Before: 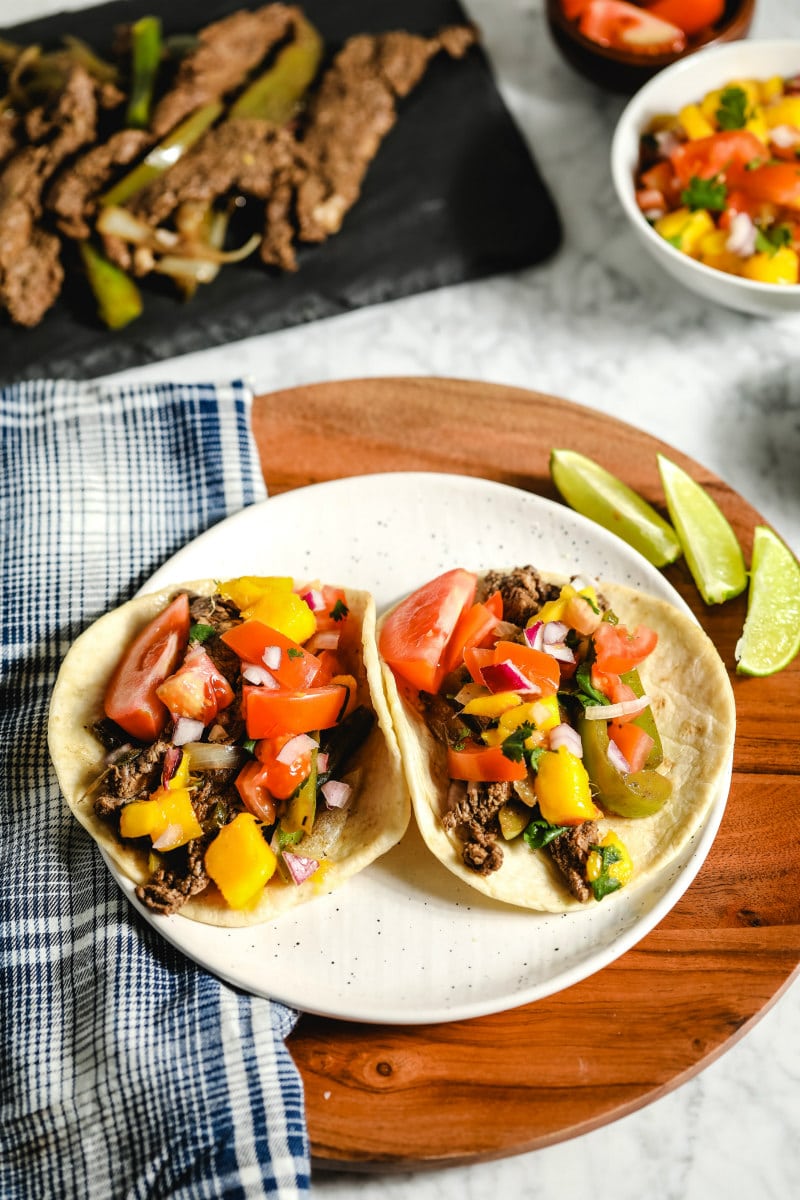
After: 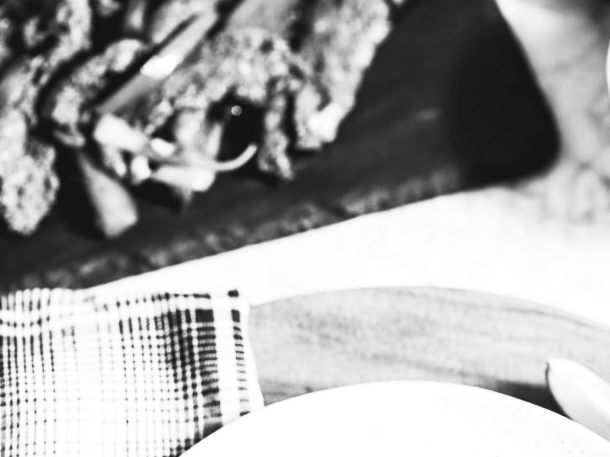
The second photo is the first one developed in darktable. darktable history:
white balance: red 1.127, blue 0.943
color zones: curves: ch0 [(0, 0.5) (0.143, 0.5) (0.286, 0.5) (0.429, 0.5) (0.62, 0.489) (0.714, 0.445) (0.844, 0.496) (1, 0.5)]; ch1 [(0, 0.5) (0.143, 0.5) (0.286, 0.5) (0.429, 0.5) (0.571, 0.5) (0.714, 0.523) (0.857, 0.5) (1, 0.5)]
contrast brightness saturation: contrast 0.53, brightness 0.47, saturation -1
crop: left 0.579%, top 7.627%, right 23.167%, bottom 54.275%
